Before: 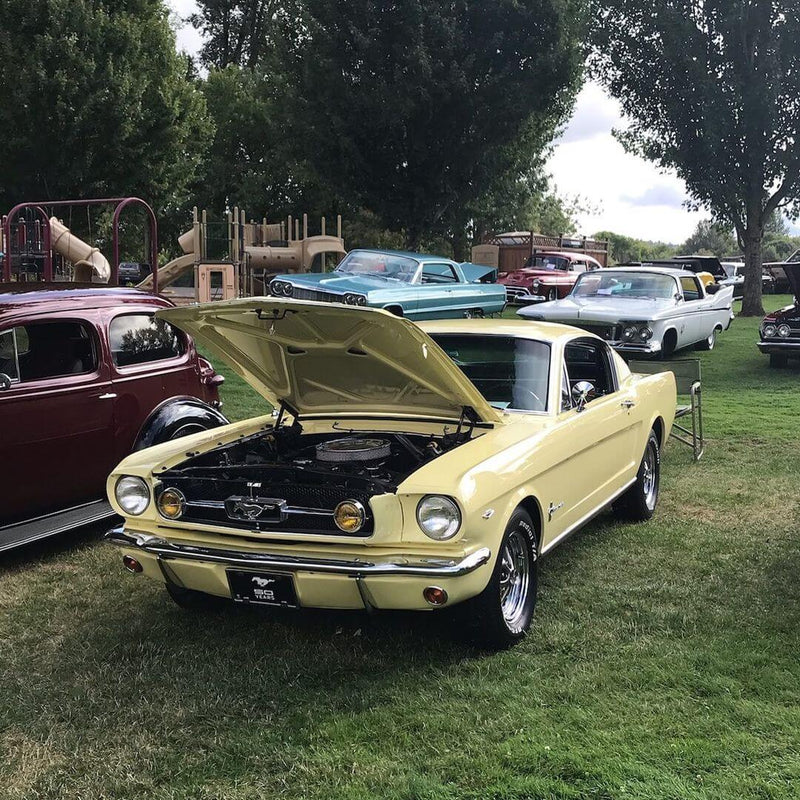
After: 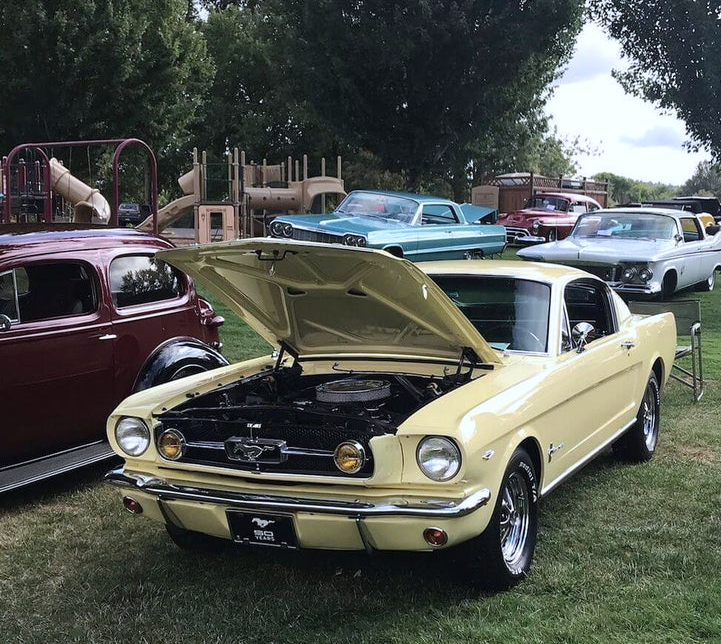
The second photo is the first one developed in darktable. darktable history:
crop: top 7.489%, right 9.789%, bottom 11.958%
color correction: highlights a* -0.735, highlights b* -8.87
